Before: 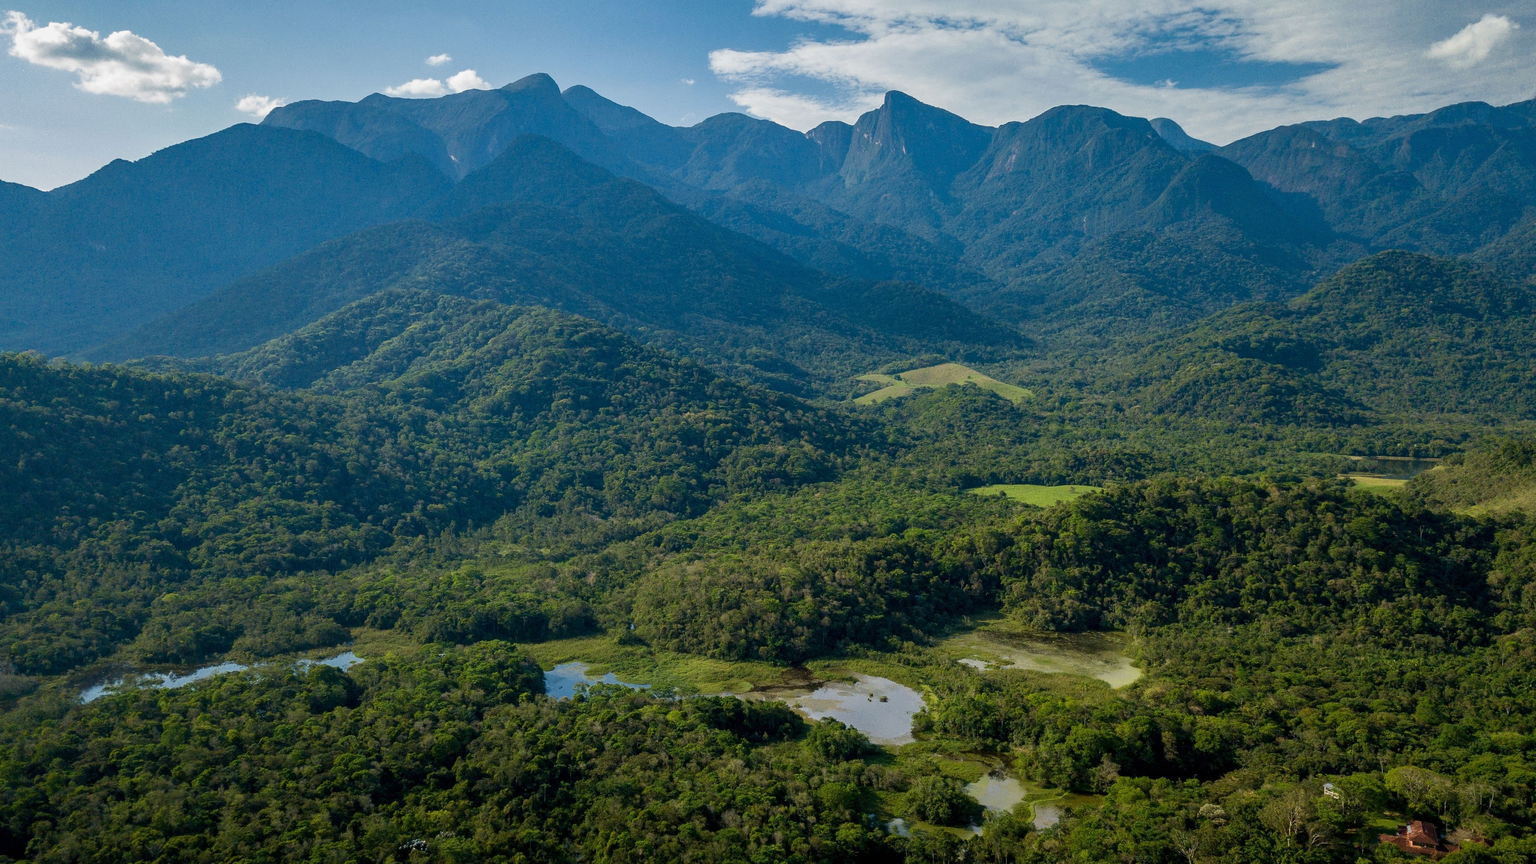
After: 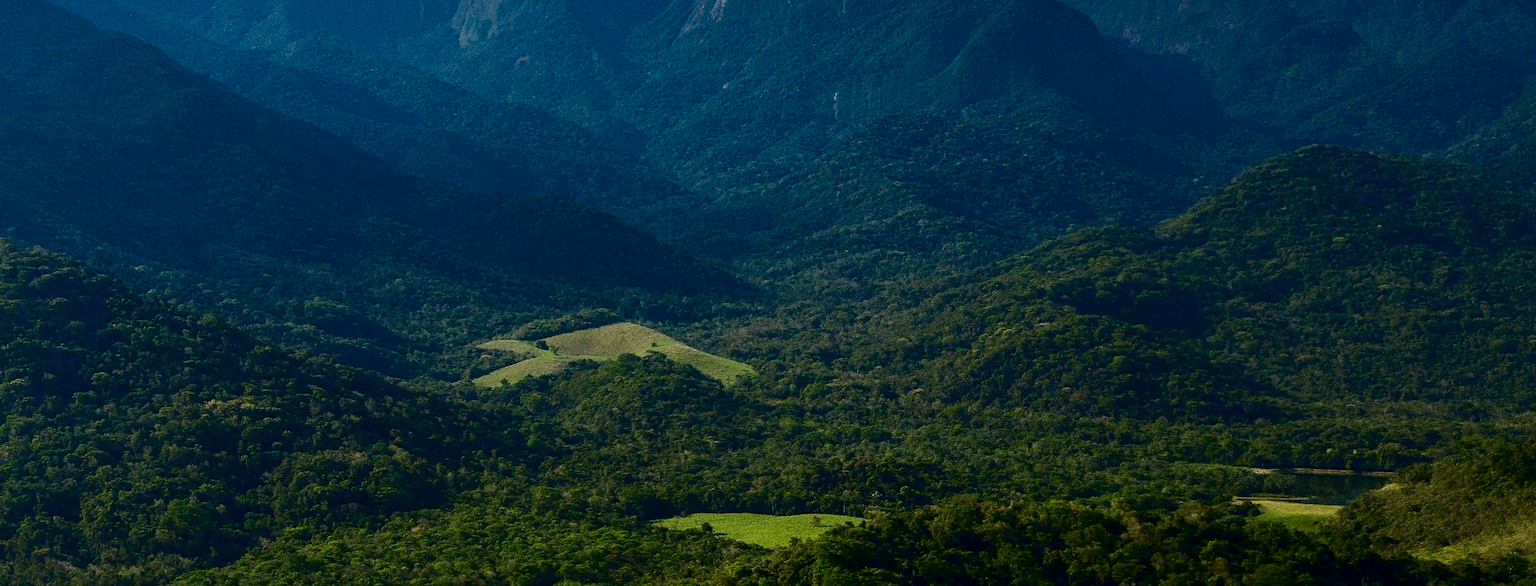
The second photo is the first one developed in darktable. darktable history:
crop: left 36.005%, top 18.293%, right 0.31%, bottom 38.444%
contrast brightness saturation: contrast 0.19, brightness -0.24, saturation 0.11
grain: coarseness 0.09 ISO
